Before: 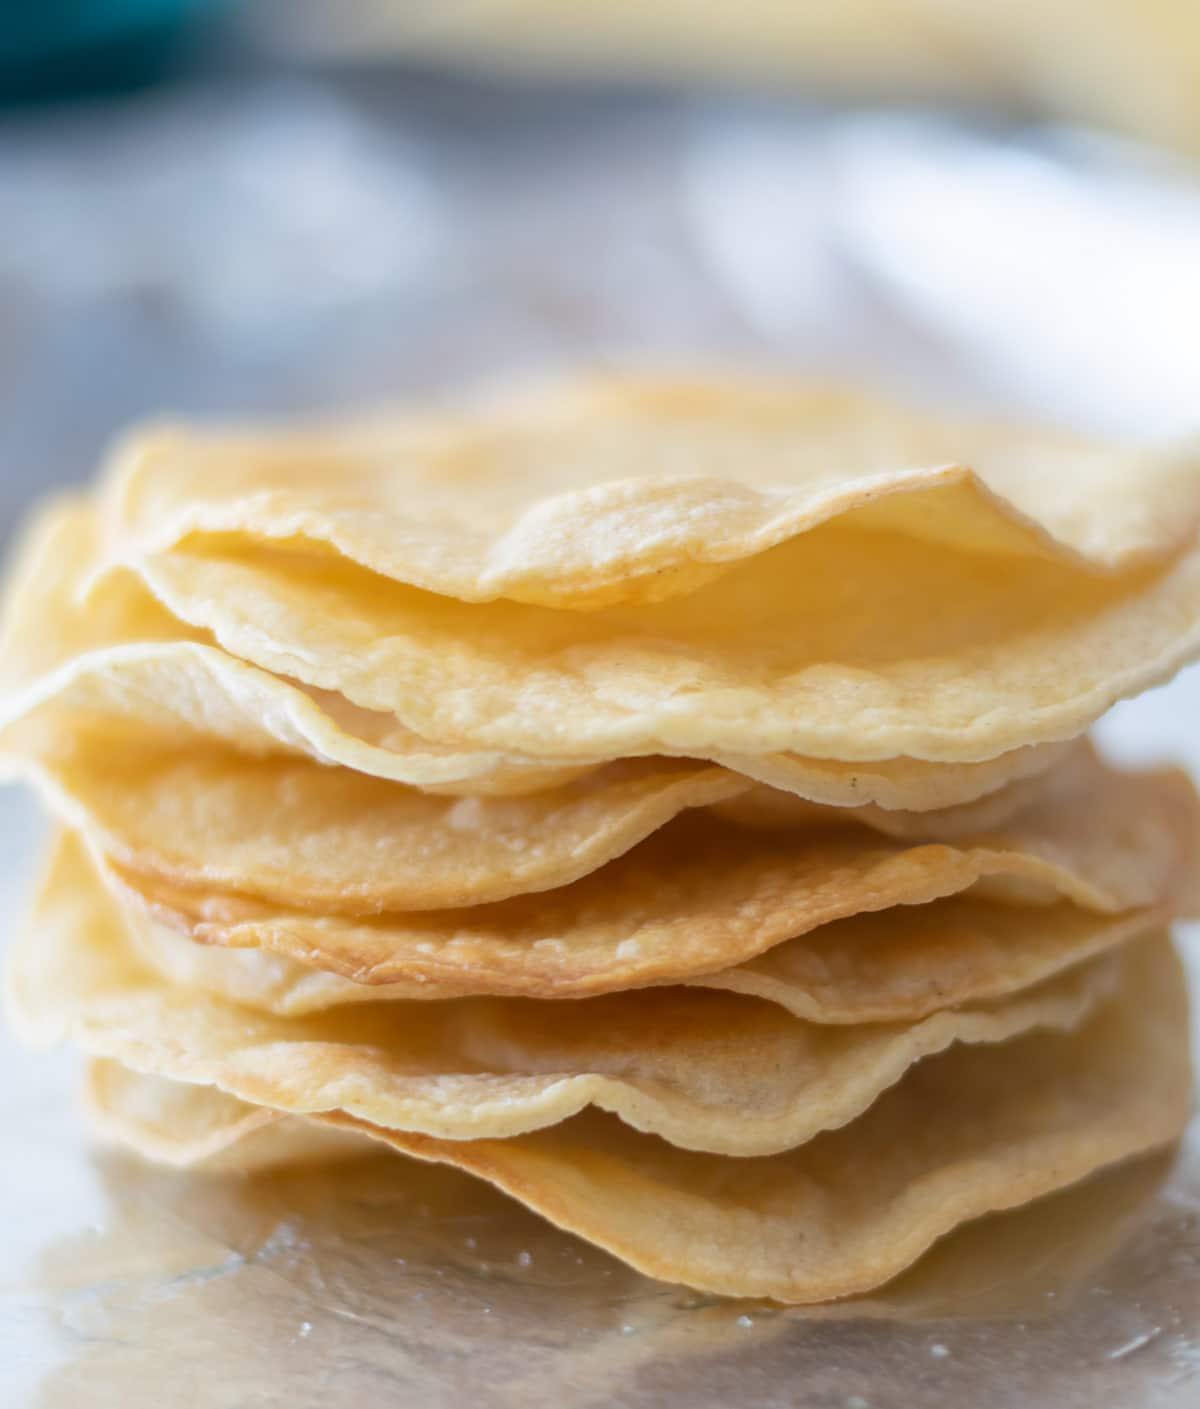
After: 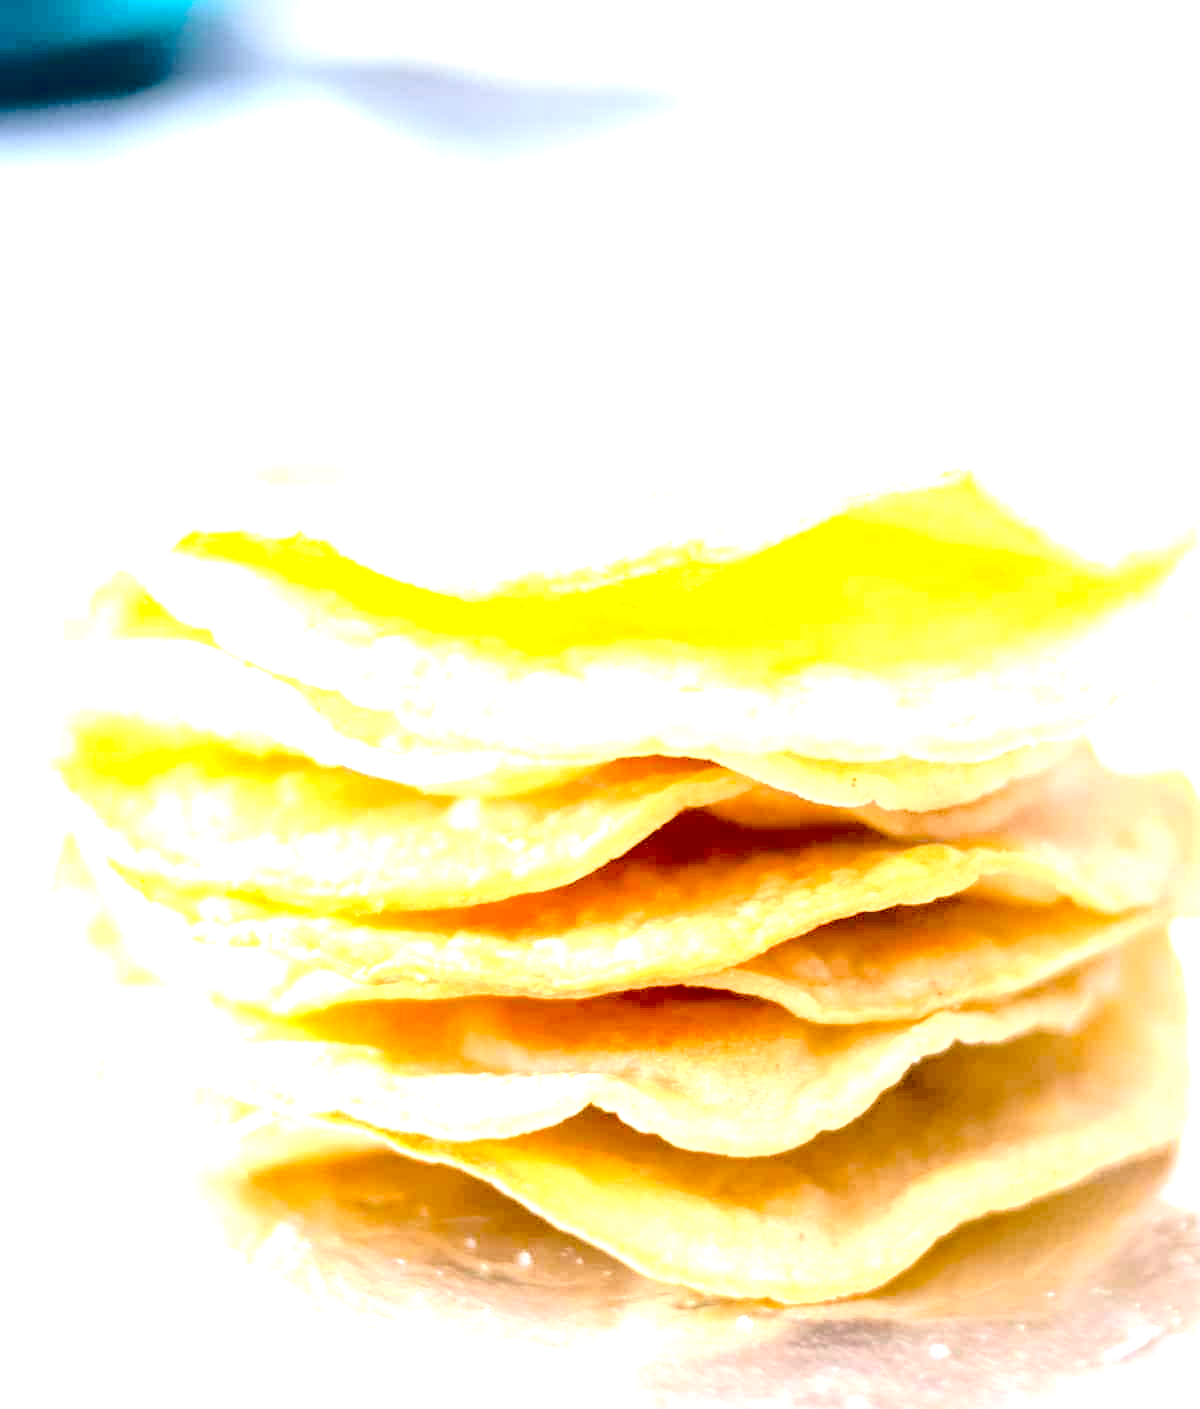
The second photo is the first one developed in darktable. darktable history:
tone equalizer: -8 EV -0.75 EV, -7 EV -0.7 EV, -6 EV -0.6 EV, -5 EV -0.4 EV, -3 EV 0.4 EV, -2 EV 0.6 EV, -1 EV 0.7 EV, +0 EV 0.75 EV, edges refinement/feathering 500, mask exposure compensation -1.57 EV, preserve details no
tone curve: curves: ch0 [(0.003, 0.015) (0.104, 0.07) (0.239, 0.201) (0.327, 0.317) (0.401, 0.443) (0.495, 0.55) (0.65, 0.68) (0.832, 0.858) (1, 0.977)]; ch1 [(0, 0) (0.161, 0.092) (0.35, 0.33) (0.379, 0.401) (0.447, 0.476) (0.495, 0.499) (0.515, 0.518) (0.55, 0.557) (0.621, 0.615) (0.718, 0.734) (1, 1)]; ch2 [(0, 0) (0.359, 0.372) (0.437, 0.437) (0.502, 0.501) (0.534, 0.537) (0.599, 0.586) (1, 1)], color space Lab, independent channels, preserve colors none
exposure: black level correction 0.016, exposure 1.774 EV, compensate highlight preservation false
